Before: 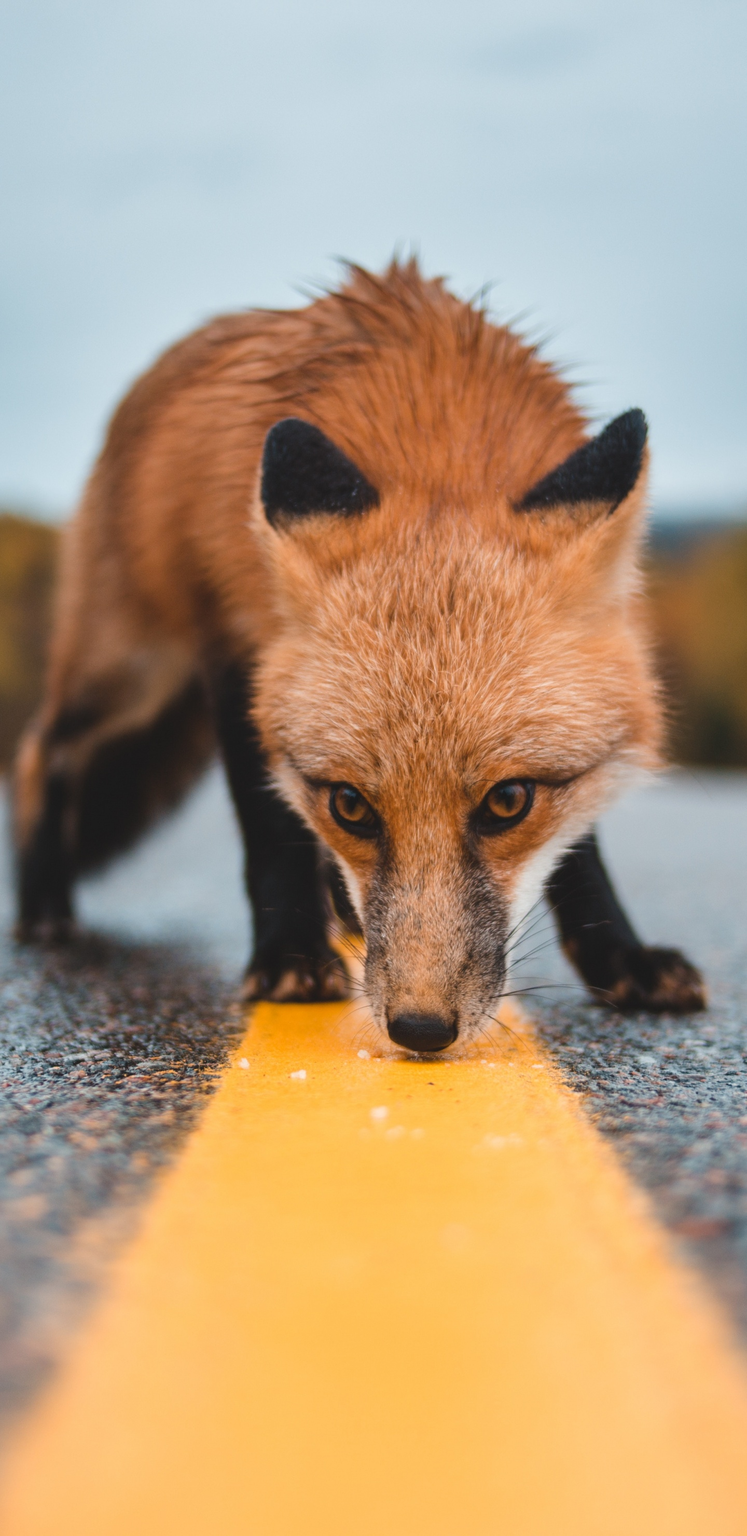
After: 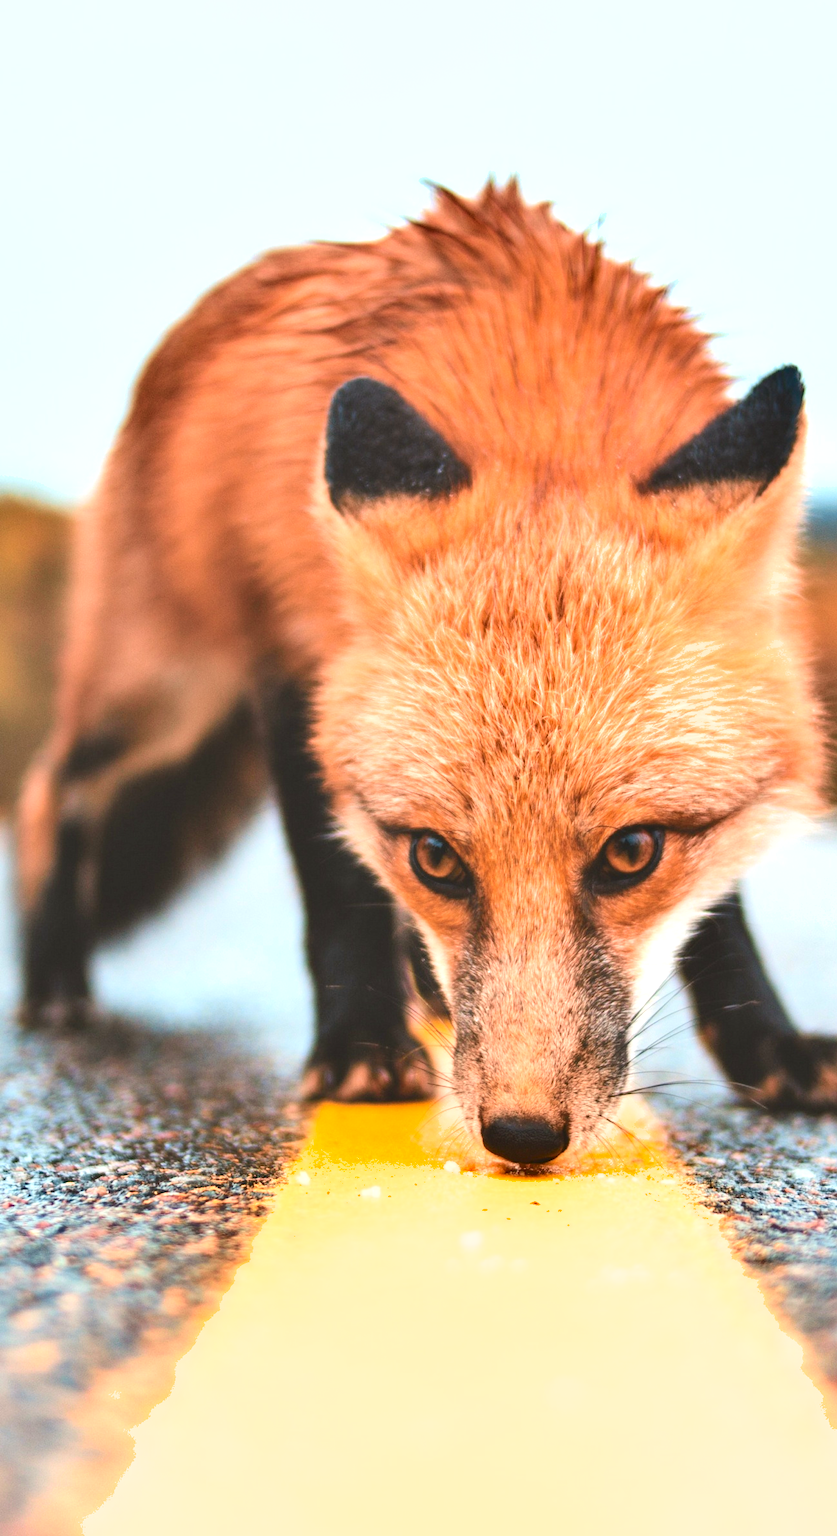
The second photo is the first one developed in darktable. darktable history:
crop: top 7.49%, right 9.717%, bottom 11.943%
shadows and highlights: shadows 60, soften with gaussian
tone curve: curves: ch0 [(0, 0.021) (0.049, 0.044) (0.152, 0.14) (0.328, 0.377) (0.473, 0.543) (0.641, 0.705) (0.868, 0.887) (1, 0.969)]; ch1 [(0, 0) (0.322, 0.328) (0.43, 0.425) (0.474, 0.466) (0.502, 0.503) (0.522, 0.526) (0.564, 0.591) (0.602, 0.632) (0.677, 0.701) (0.859, 0.885) (1, 1)]; ch2 [(0, 0) (0.33, 0.301) (0.447, 0.44) (0.487, 0.496) (0.502, 0.516) (0.535, 0.554) (0.565, 0.598) (0.618, 0.629) (1, 1)], color space Lab, independent channels, preserve colors none
exposure: black level correction 0, exposure 1.2 EV, compensate highlight preservation false
